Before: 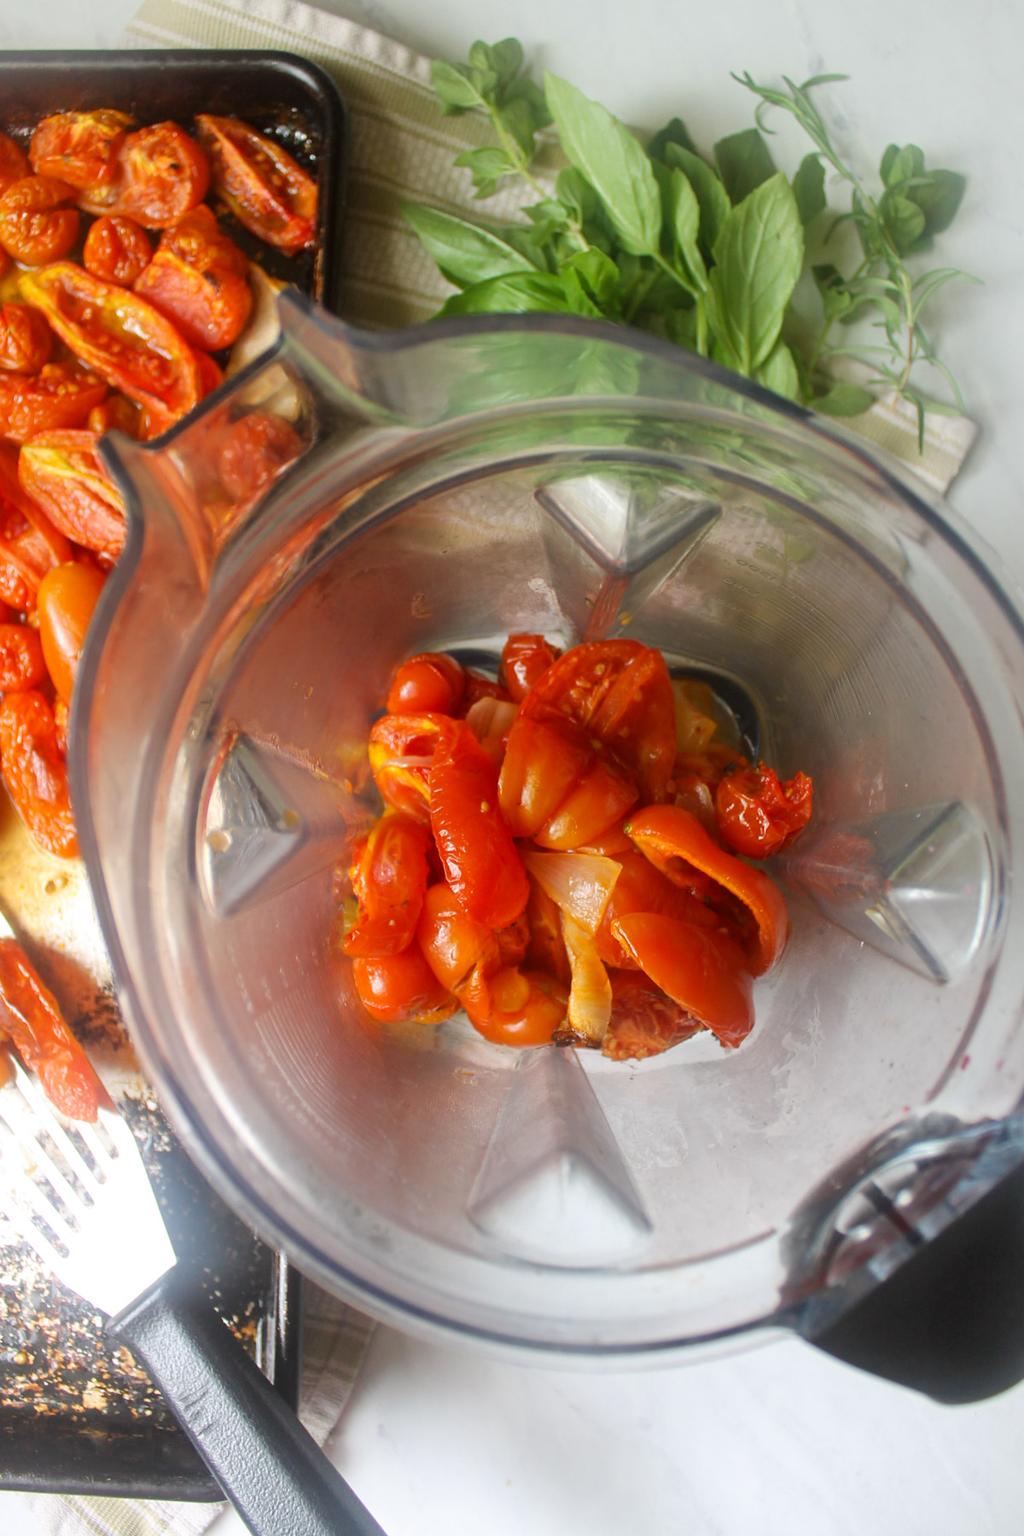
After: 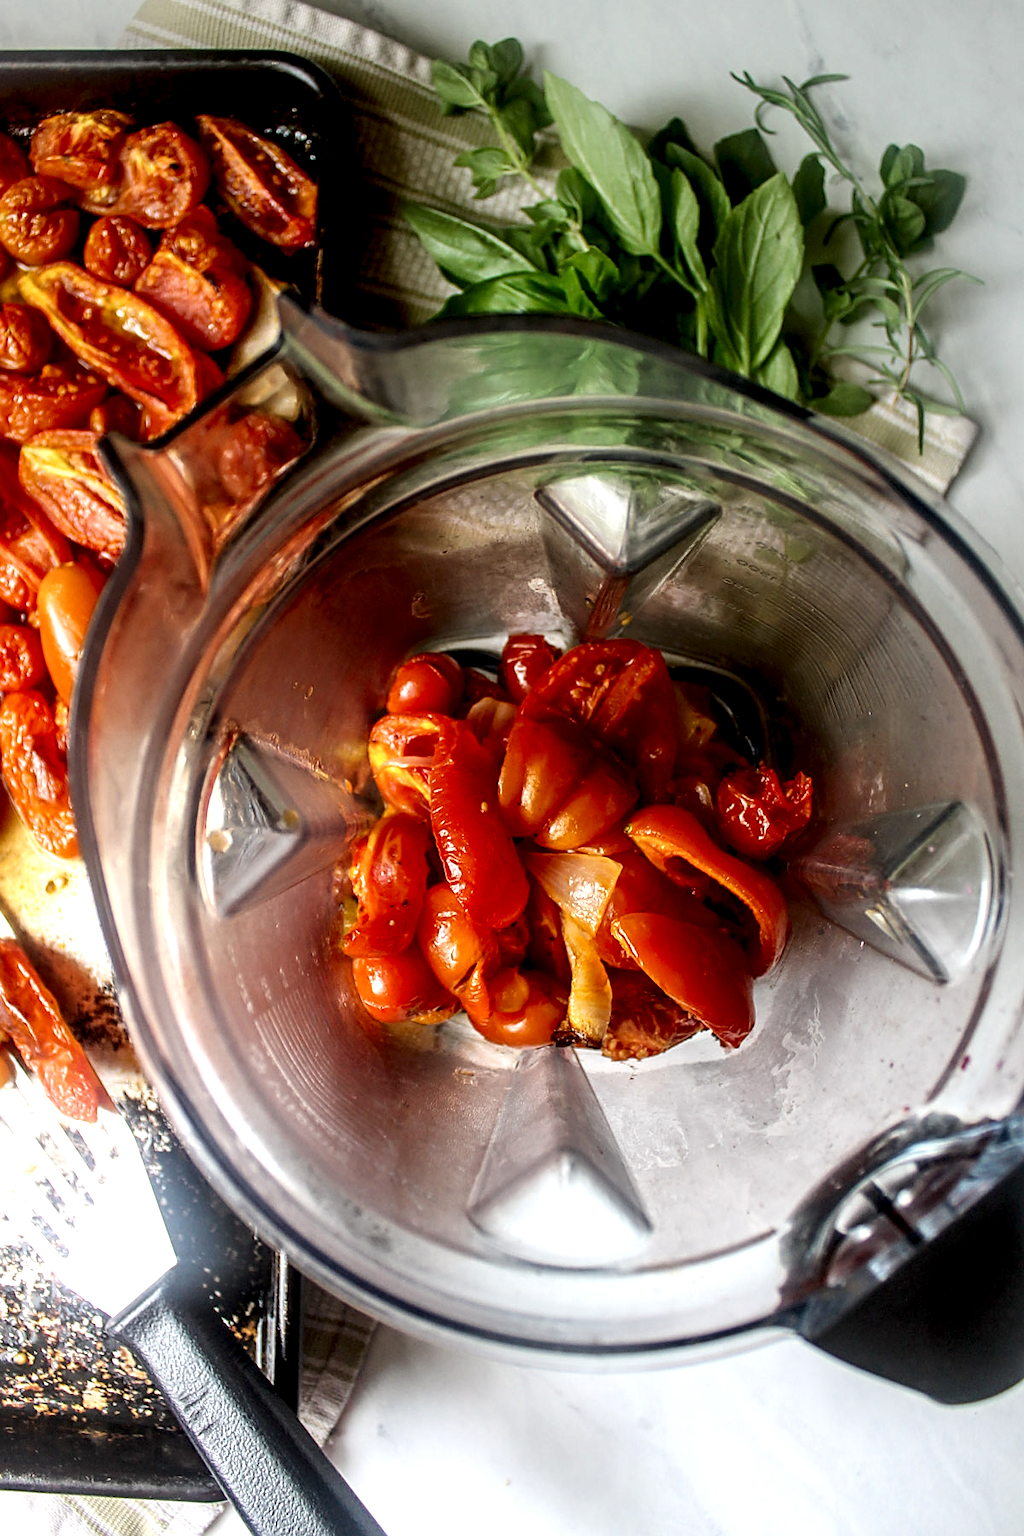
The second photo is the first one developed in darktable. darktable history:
local contrast: highlights 20%, detail 197%
graduated density: on, module defaults
contrast brightness saturation: contrast 0.15, brightness -0.01, saturation 0.1
sharpen: on, module defaults
